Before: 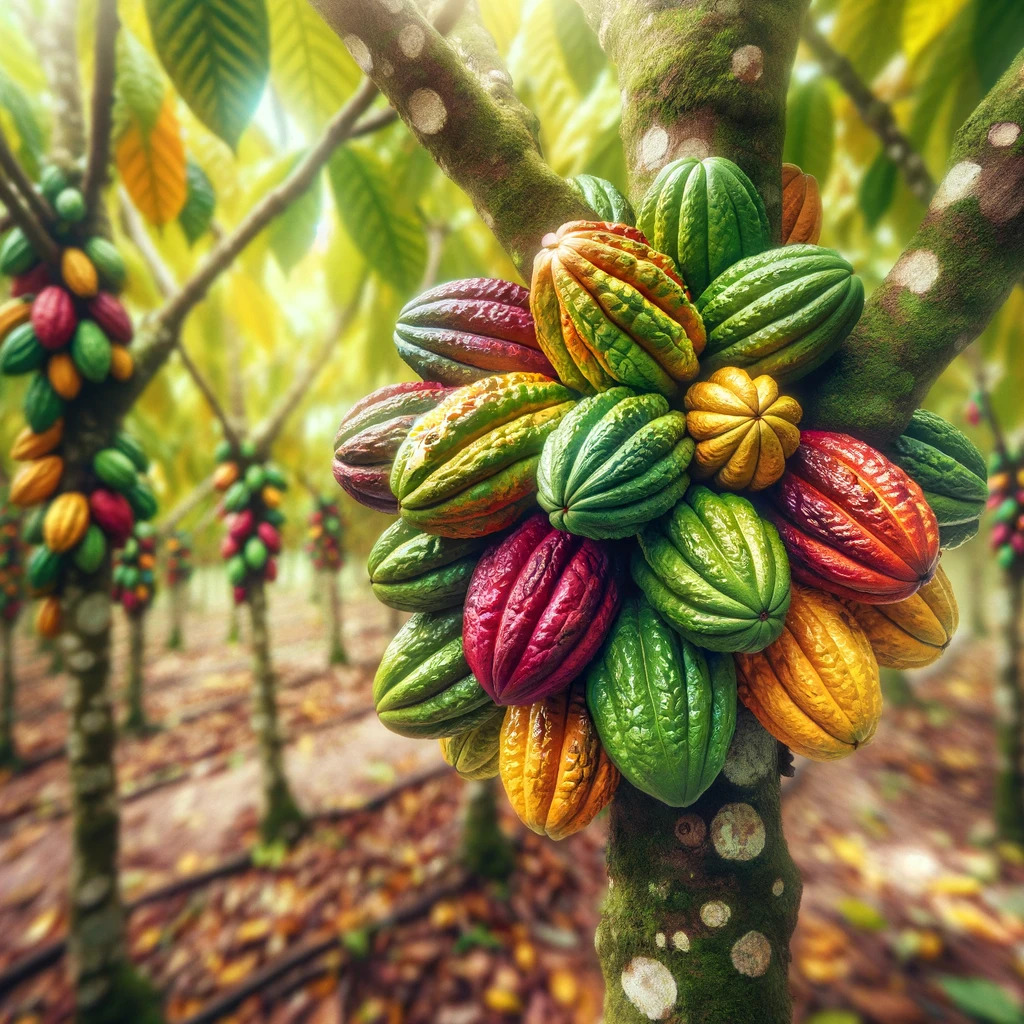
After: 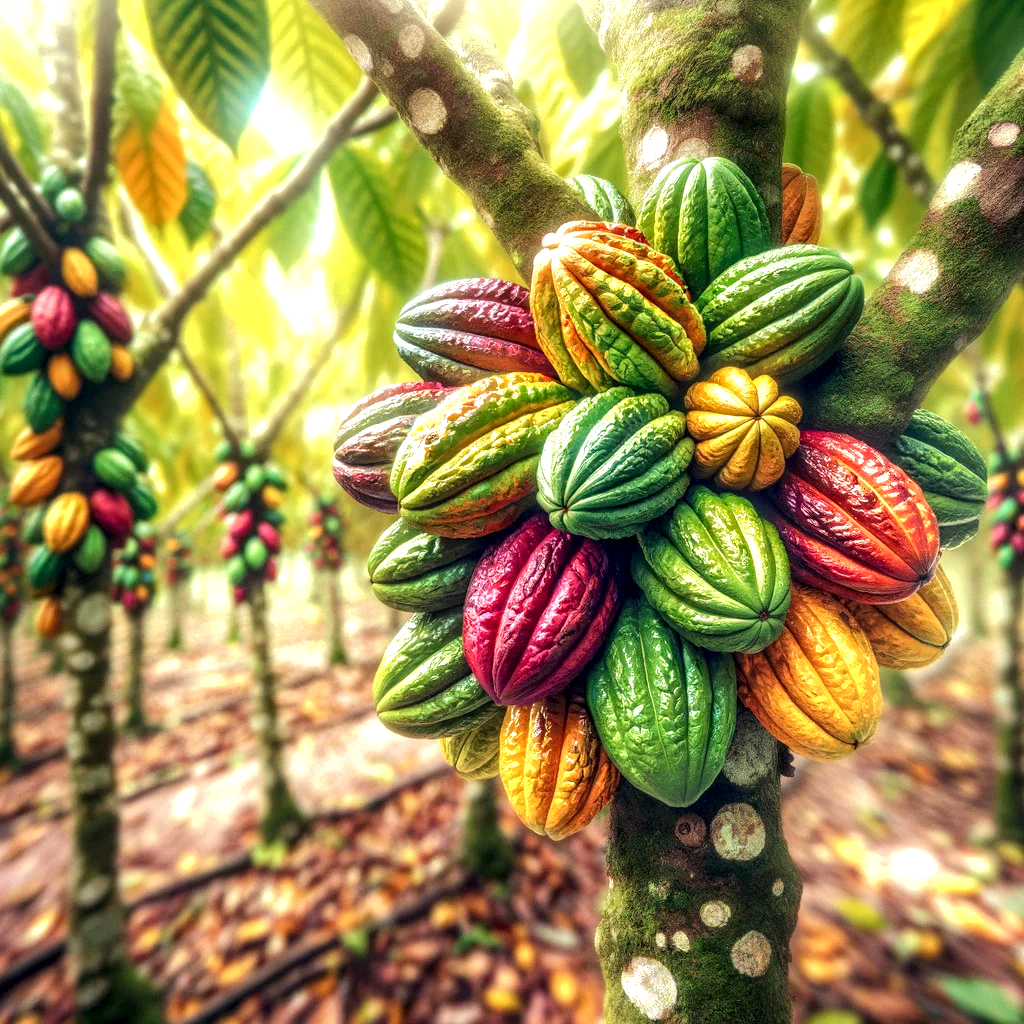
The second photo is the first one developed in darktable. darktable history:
tone equalizer: on, module defaults
exposure: exposure 0.507 EV, compensate highlight preservation false
local contrast: detail 150%
base curve: curves: ch0 [(0, 0) (0.235, 0.266) (0.503, 0.496) (0.786, 0.72) (1, 1)]
